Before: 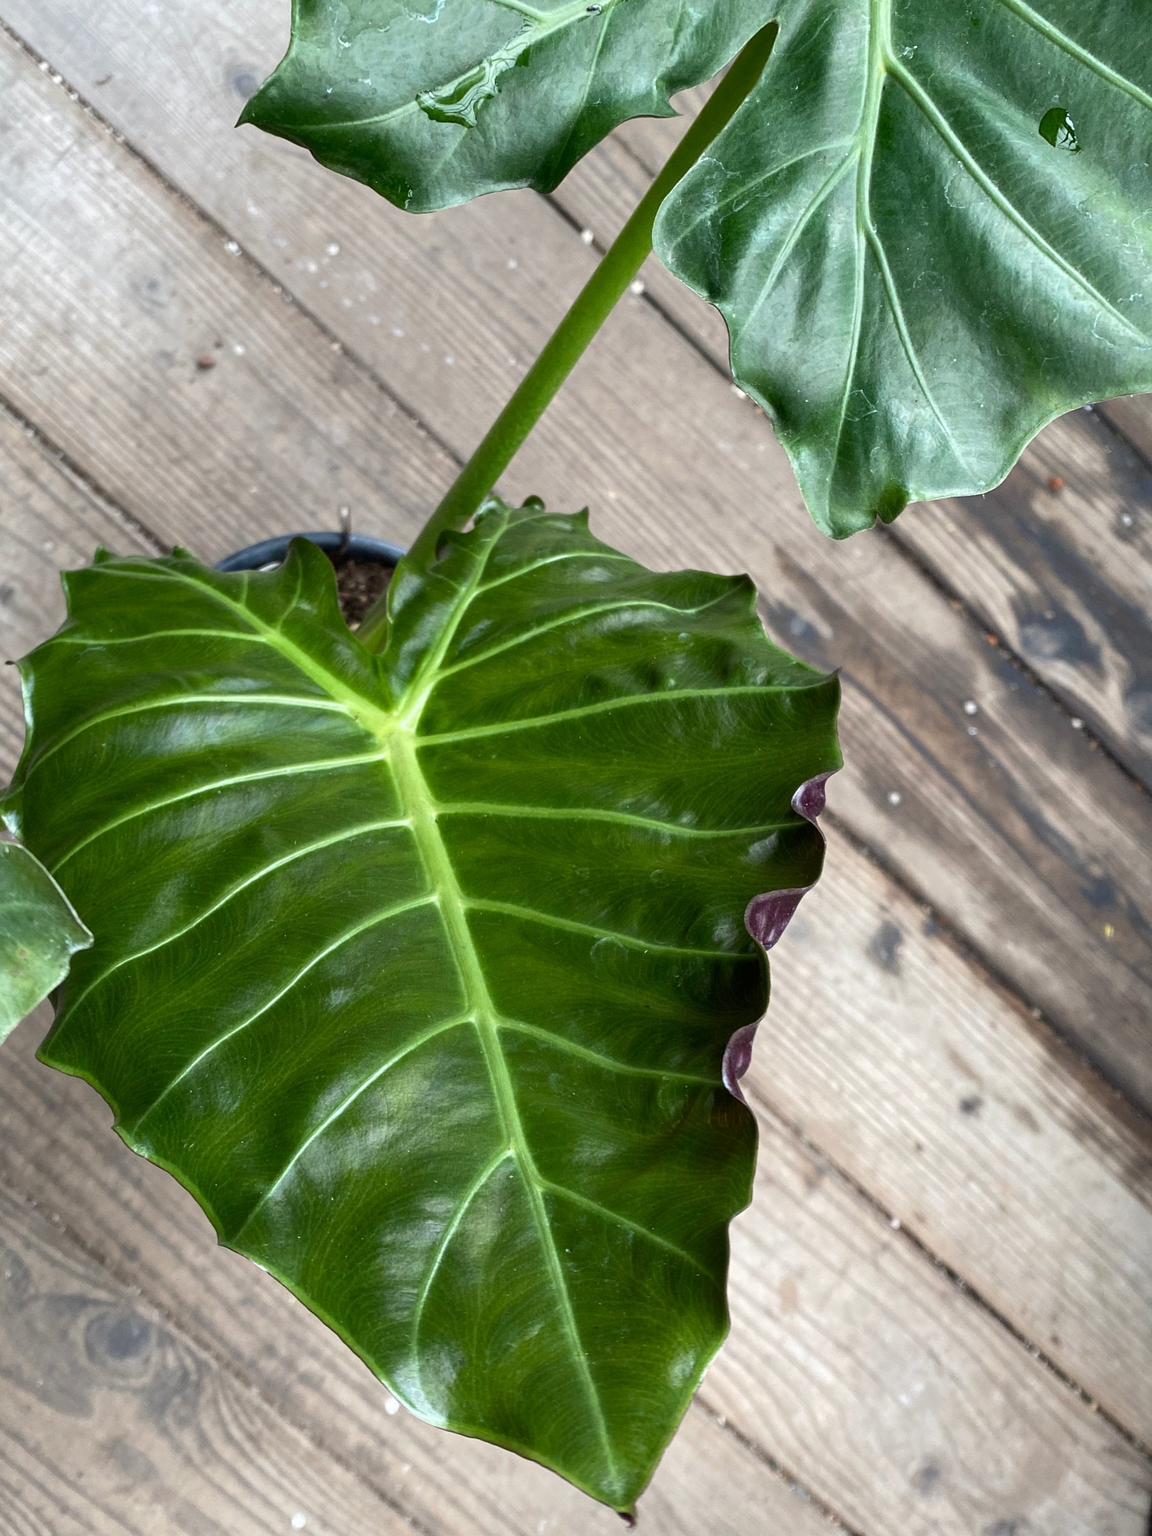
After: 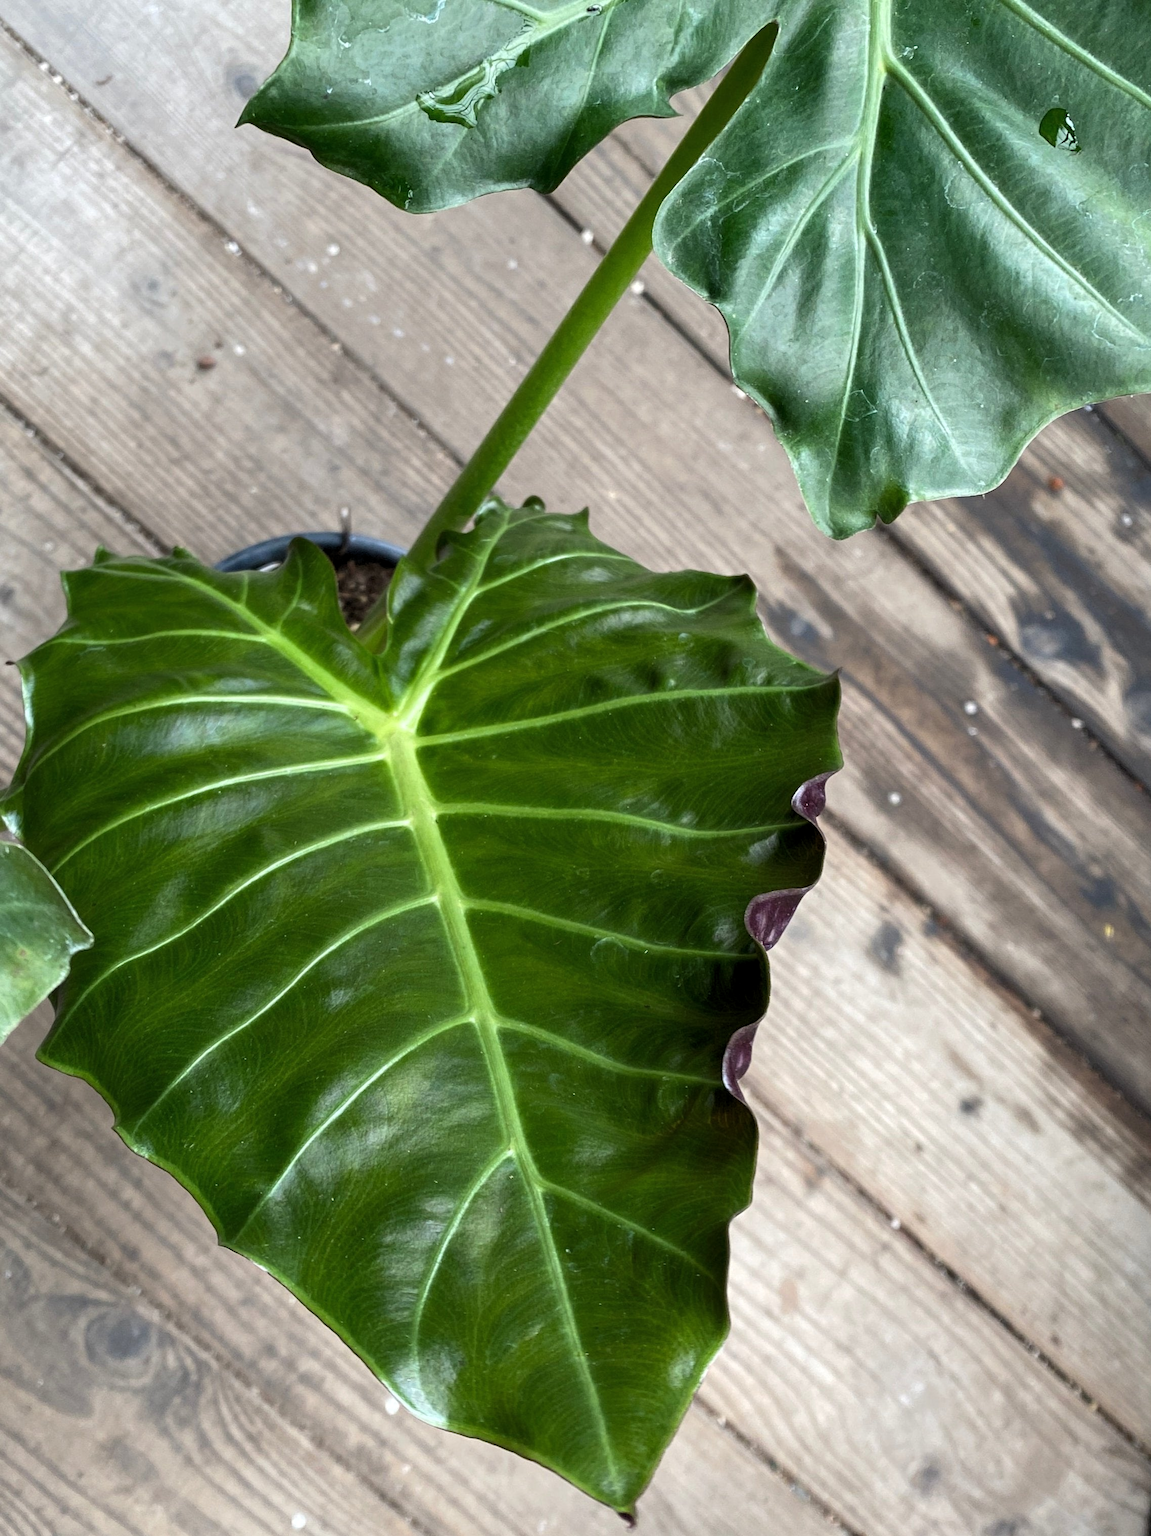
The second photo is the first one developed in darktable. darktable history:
levels: black 0.026%, levels [0.026, 0.507, 0.987]
